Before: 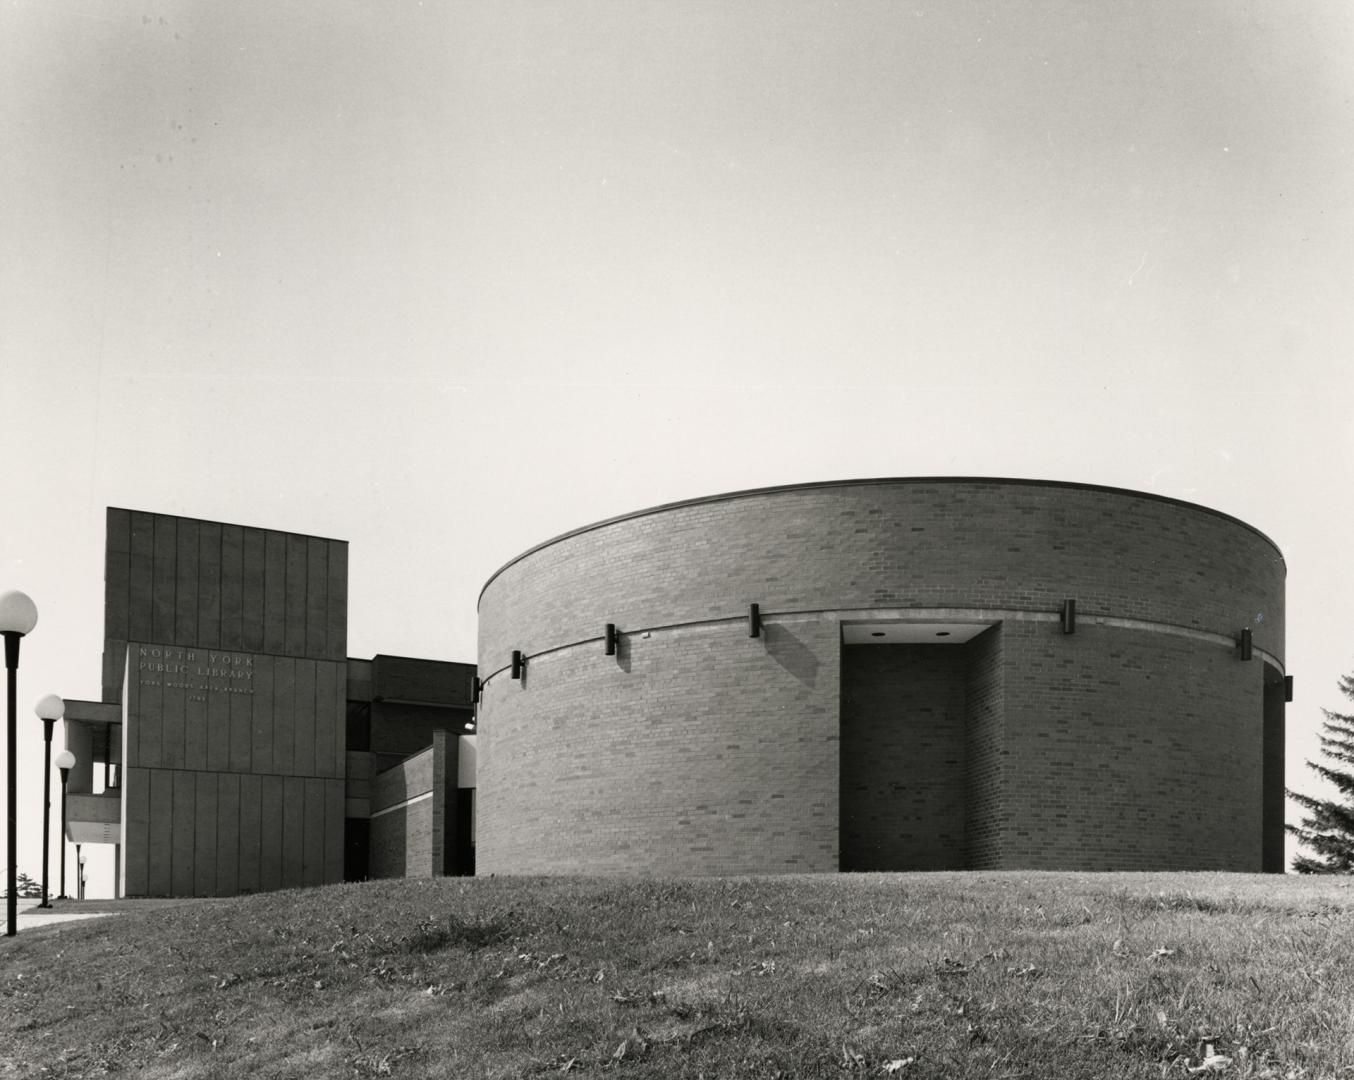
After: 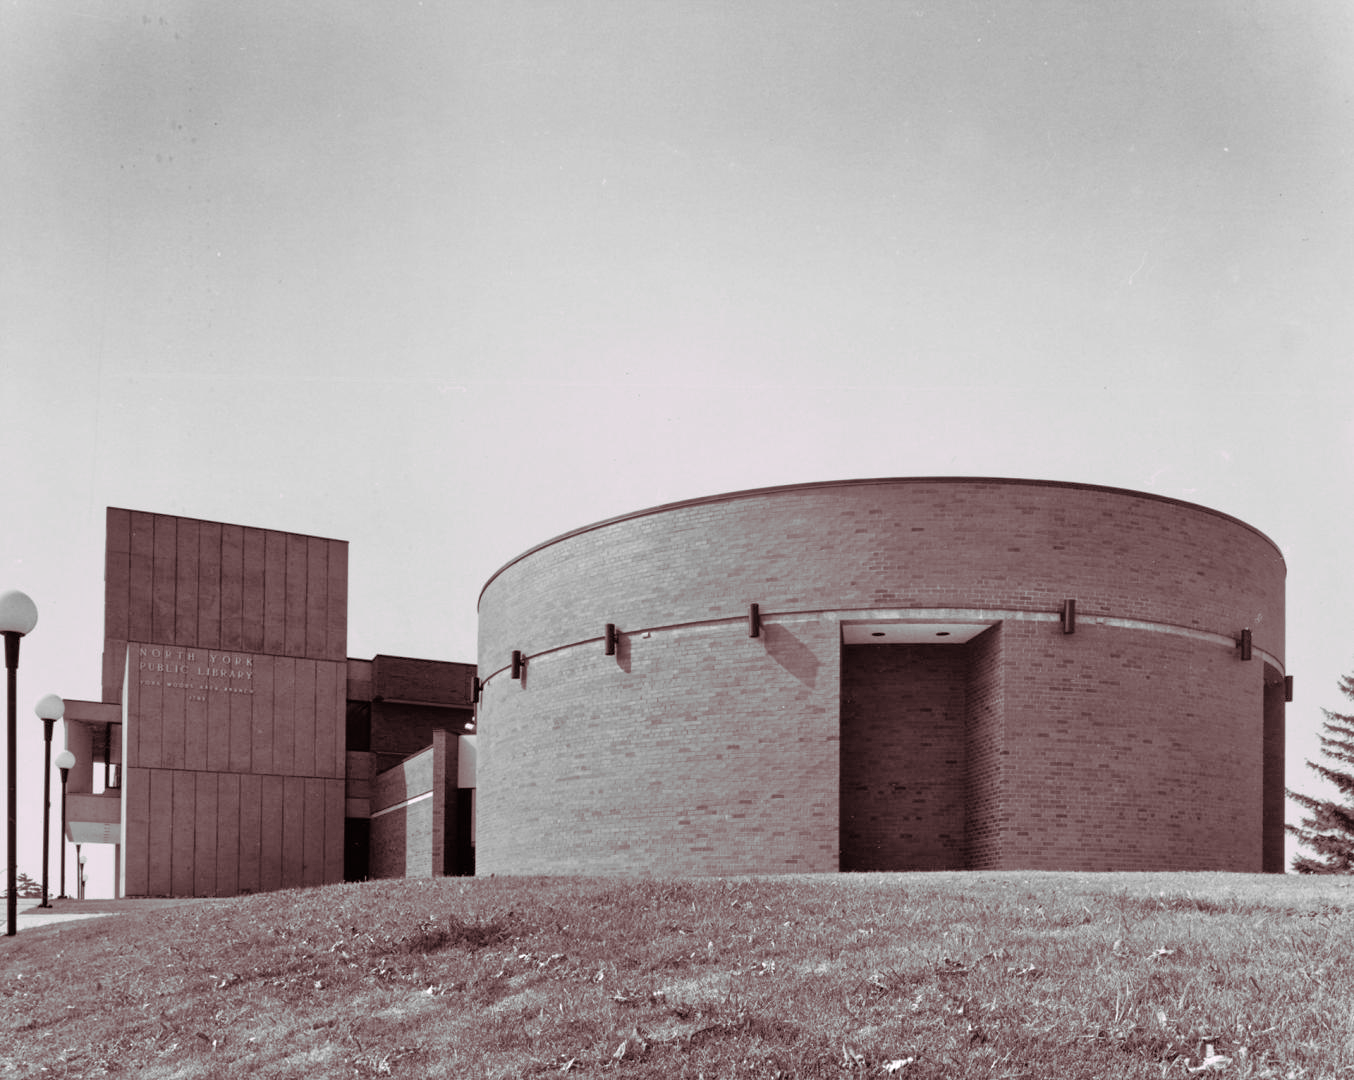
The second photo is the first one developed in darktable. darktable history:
tone equalizer: -7 EV 0.15 EV, -6 EV 0.6 EV, -5 EV 1.15 EV, -4 EV 1.33 EV, -3 EV 1.15 EV, -2 EV 0.6 EV, -1 EV 0.15 EV, mask exposure compensation -0.5 EV
split-toning: highlights › hue 298.8°, highlights › saturation 0.73, compress 41.76%
monochrome: a -92.57, b 58.91
